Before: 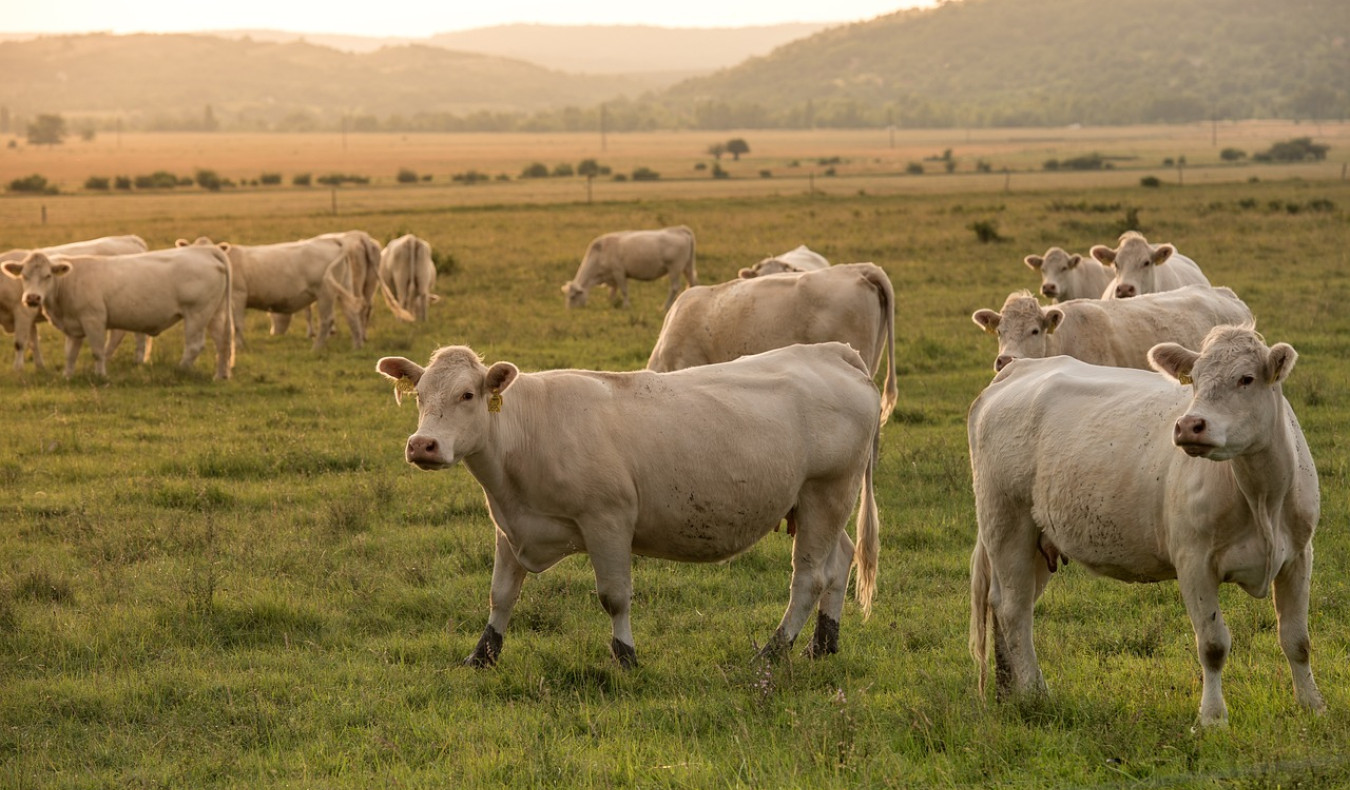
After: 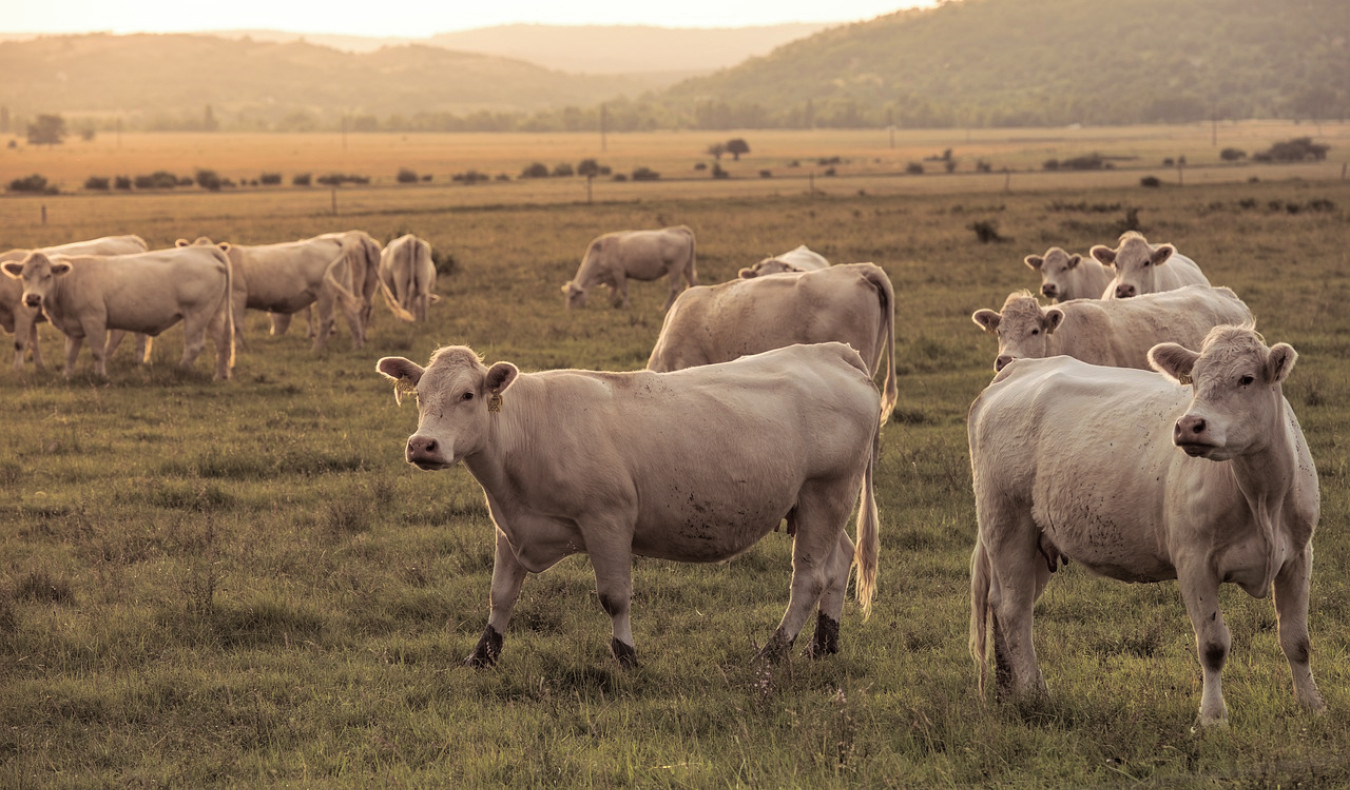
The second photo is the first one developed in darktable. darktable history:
white balance: red 1, blue 1
split-toning: shadows › saturation 0.2
